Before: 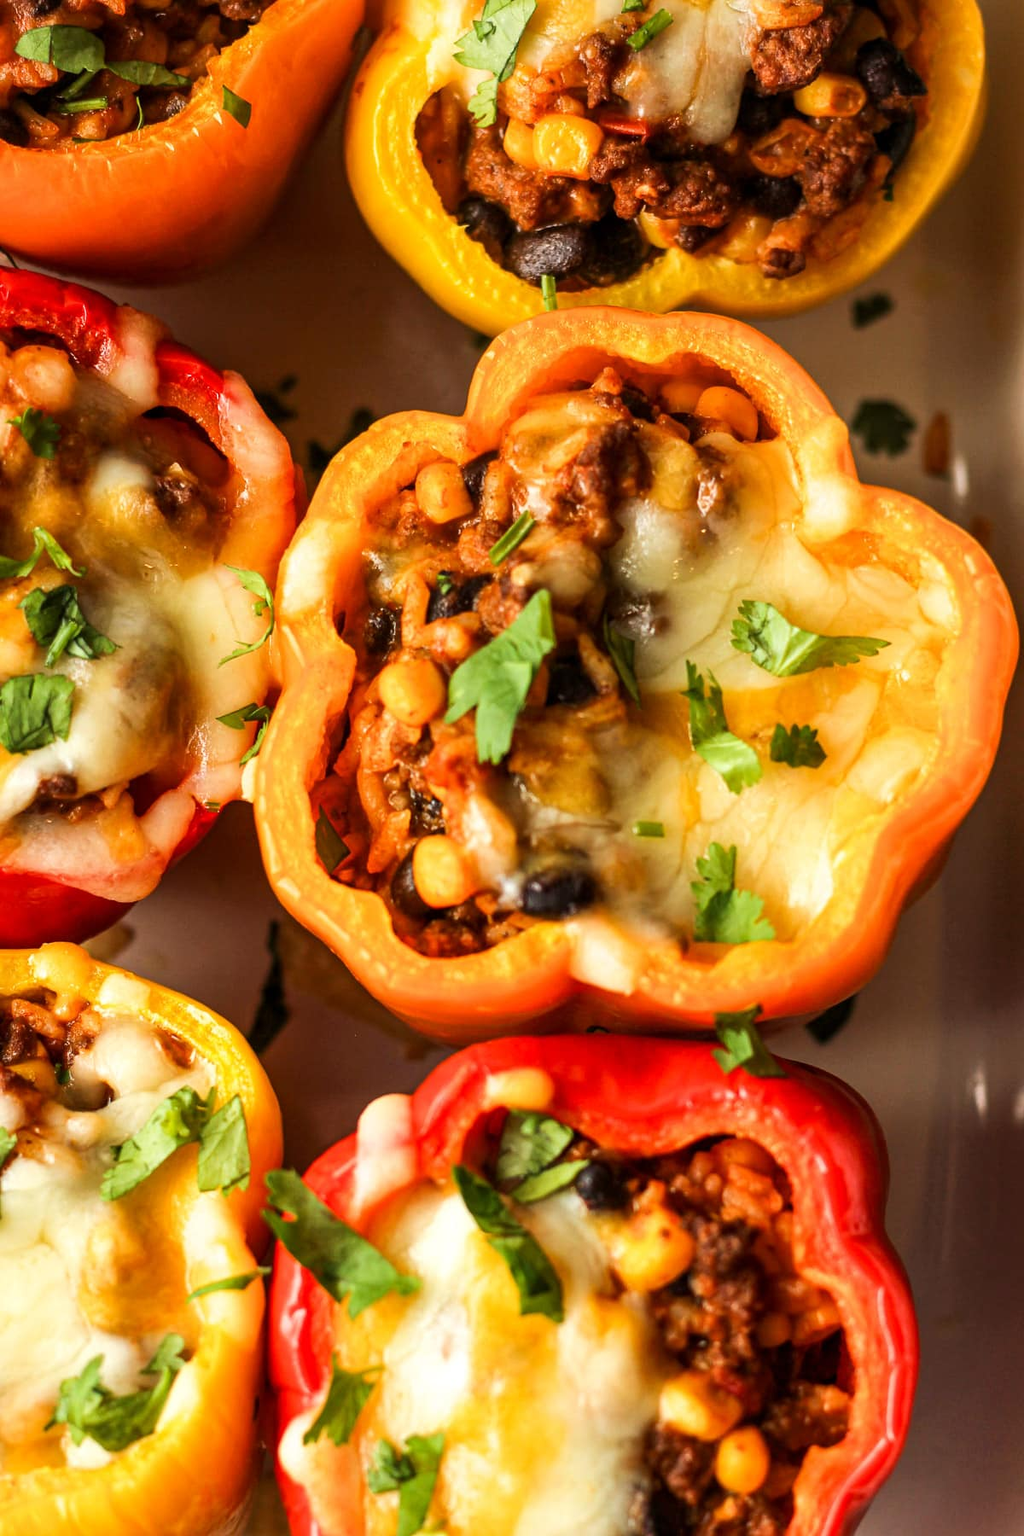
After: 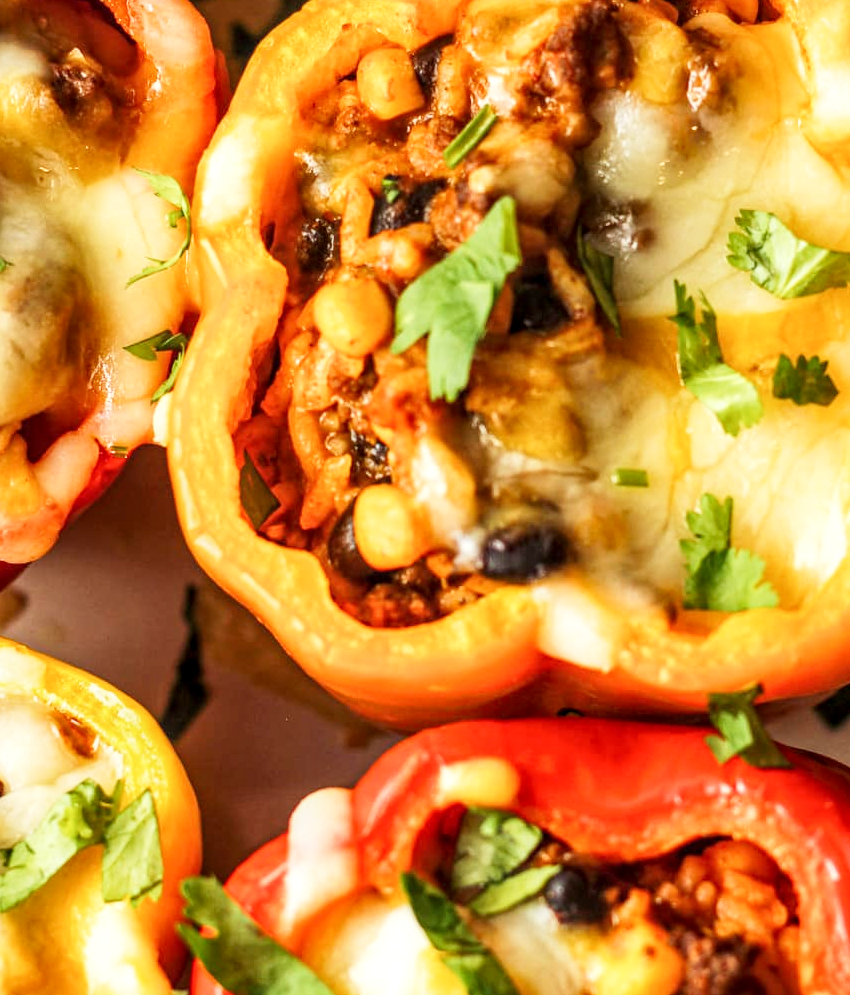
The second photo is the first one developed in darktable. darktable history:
crop: left 10.887%, top 27.479%, right 18.235%, bottom 17.219%
local contrast: on, module defaults
base curve: curves: ch0 [(0, 0) (0.204, 0.334) (0.55, 0.733) (1, 1)], preserve colors none
